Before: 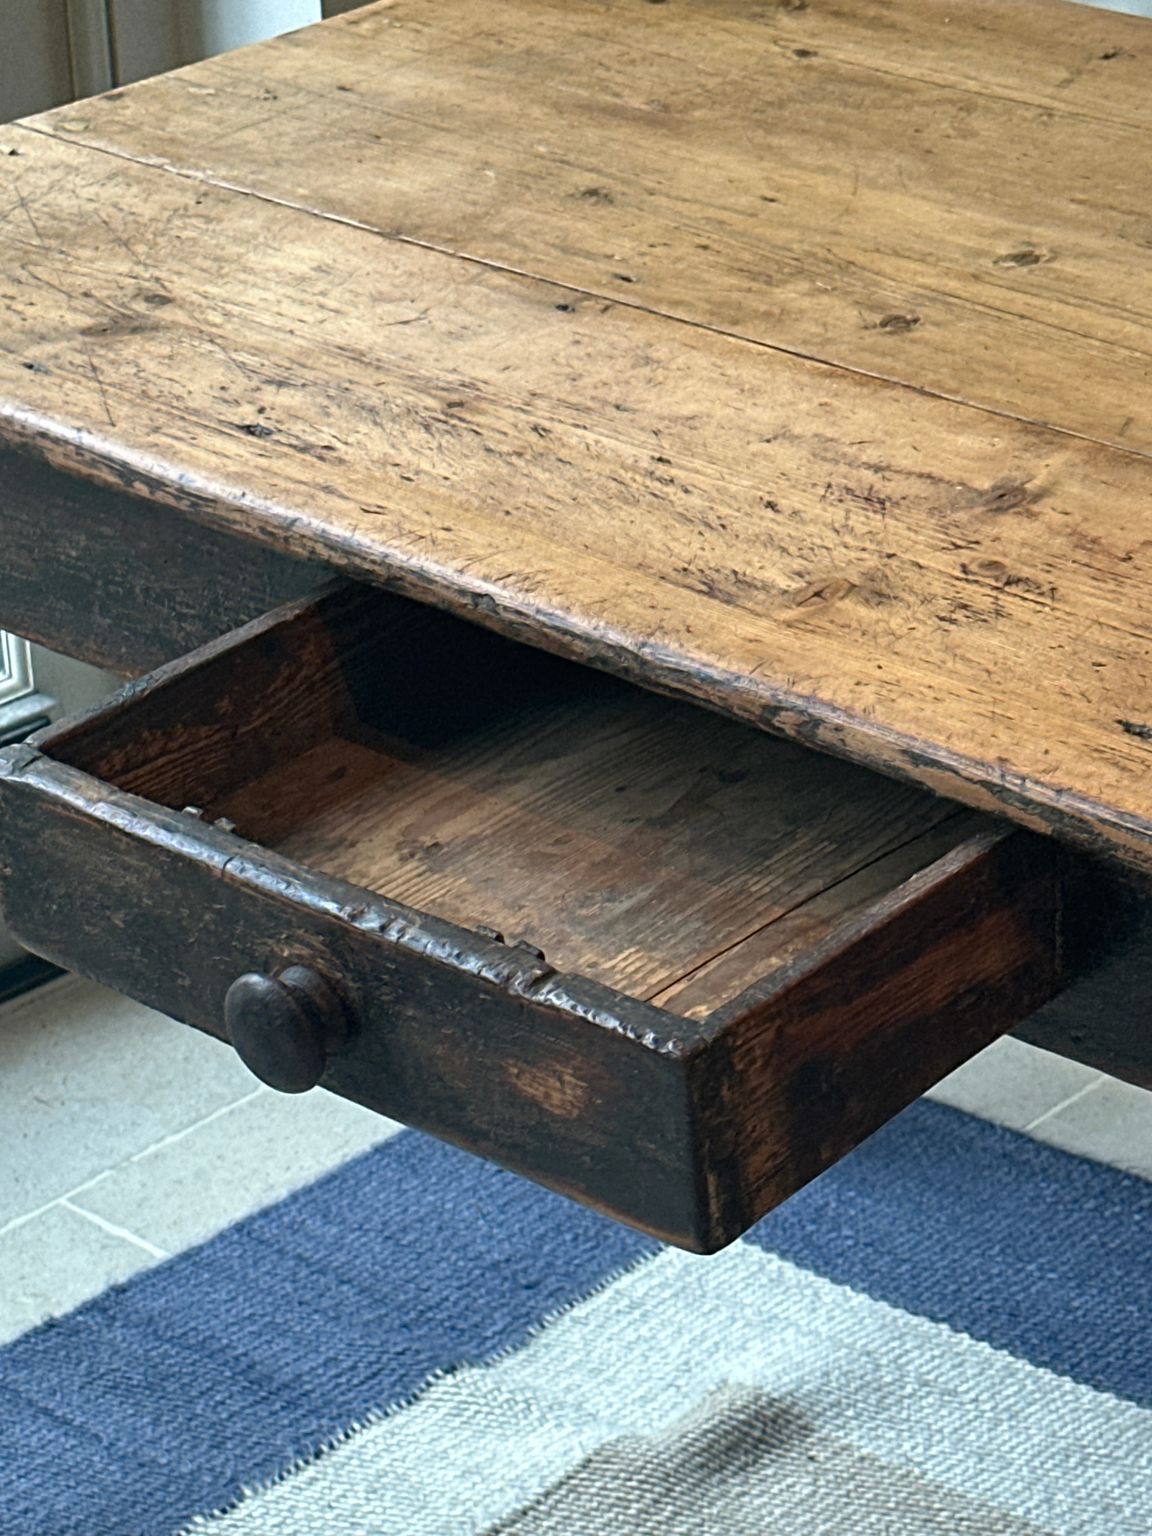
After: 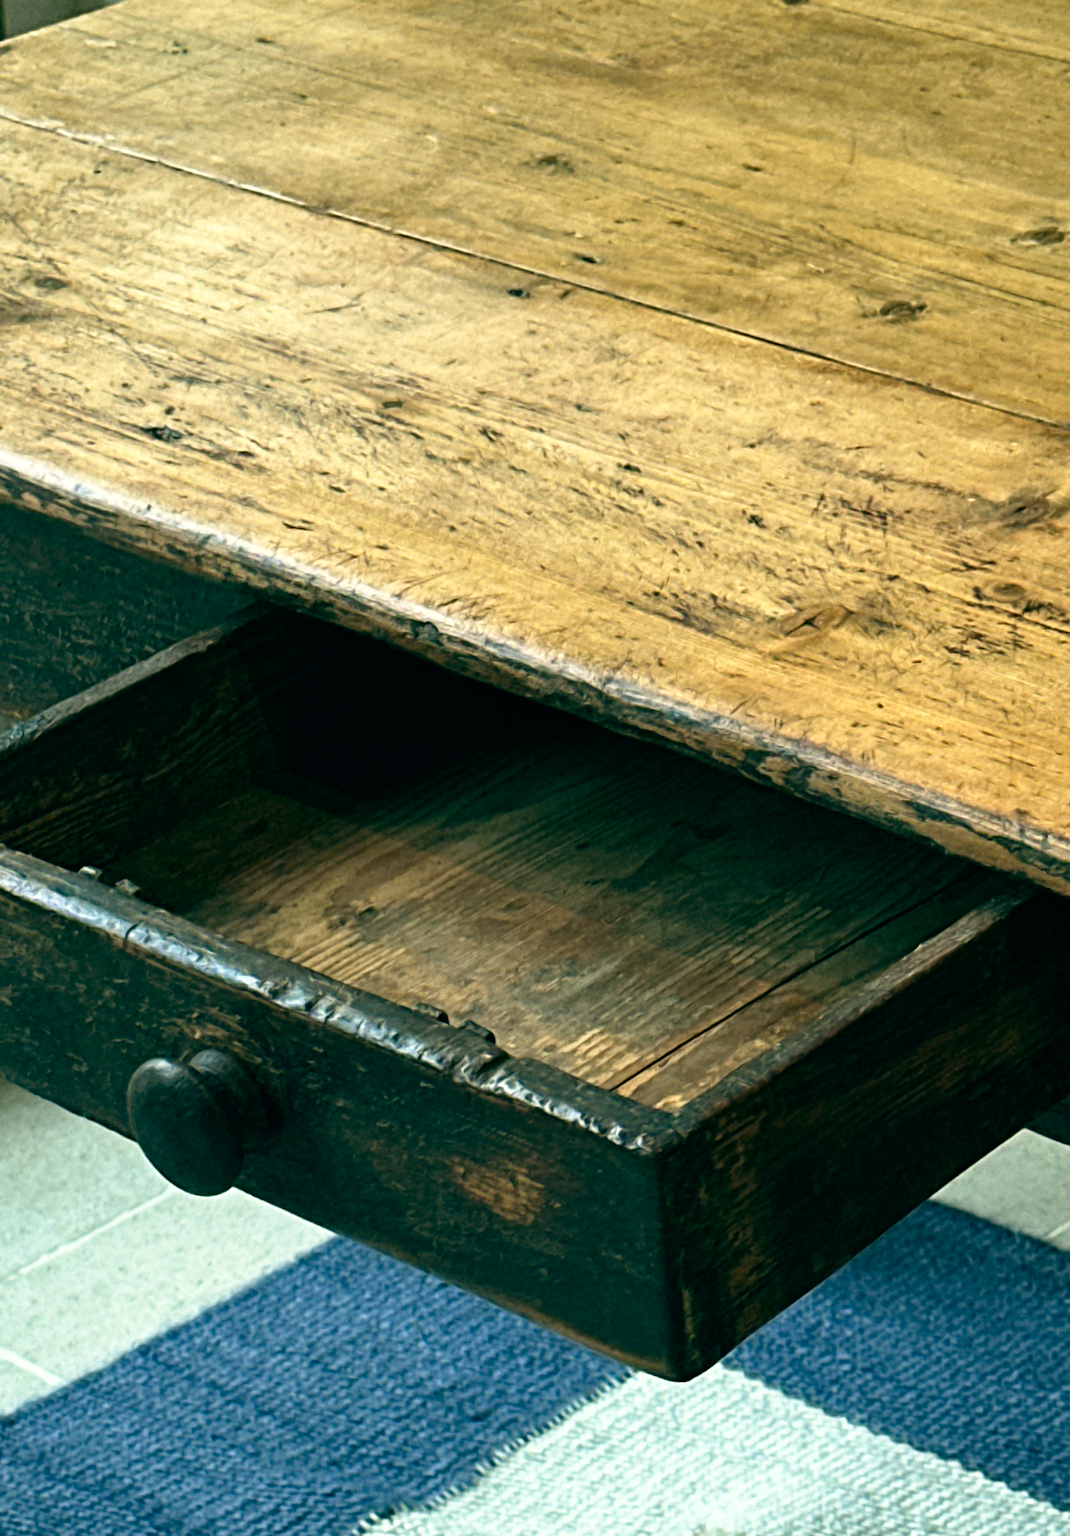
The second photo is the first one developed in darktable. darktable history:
crop: left 9.929%, top 3.475%, right 9.188%, bottom 9.529%
color balance: lift [1.005, 0.99, 1.007, 1.01], gamma [1, 1.034, 1.032, 0.966], gain [0.873, 1.055, 1.067, 0.933]
exposure: black level correction 0.001, exposure 0.3 EV, compensate highlight preservation false
white balance: emerald 1
tone curve: curves: ch0 [(0, 0) (0.003, 0) (0.011, 0.001) (0.025, 0.003) (0.044, 0.006) (0.069, 0.009) (0.1, 0.013) (0.136, 0.032) (0.177, 0.067) (0.224, 0.121) (0.277, 0.185) (0.335, 0.255) (0.399, 0.333) (0.468, 0.417) (0.543, 0.508) (0.623, 0.606) (0.709, 0.71) (0.801, 0.819) (0.898, 0.926) (1, 1)], preserve colors none
